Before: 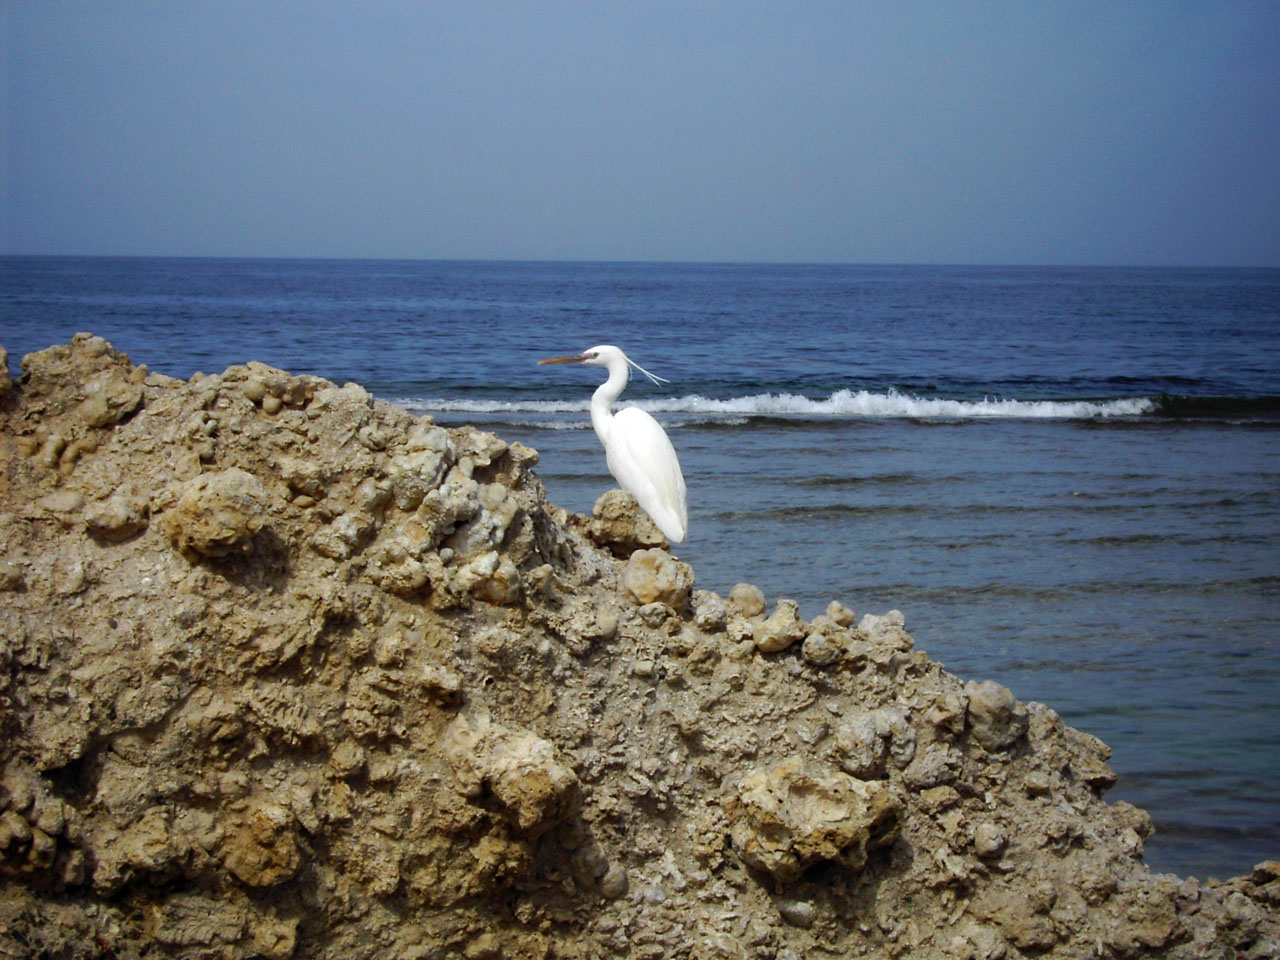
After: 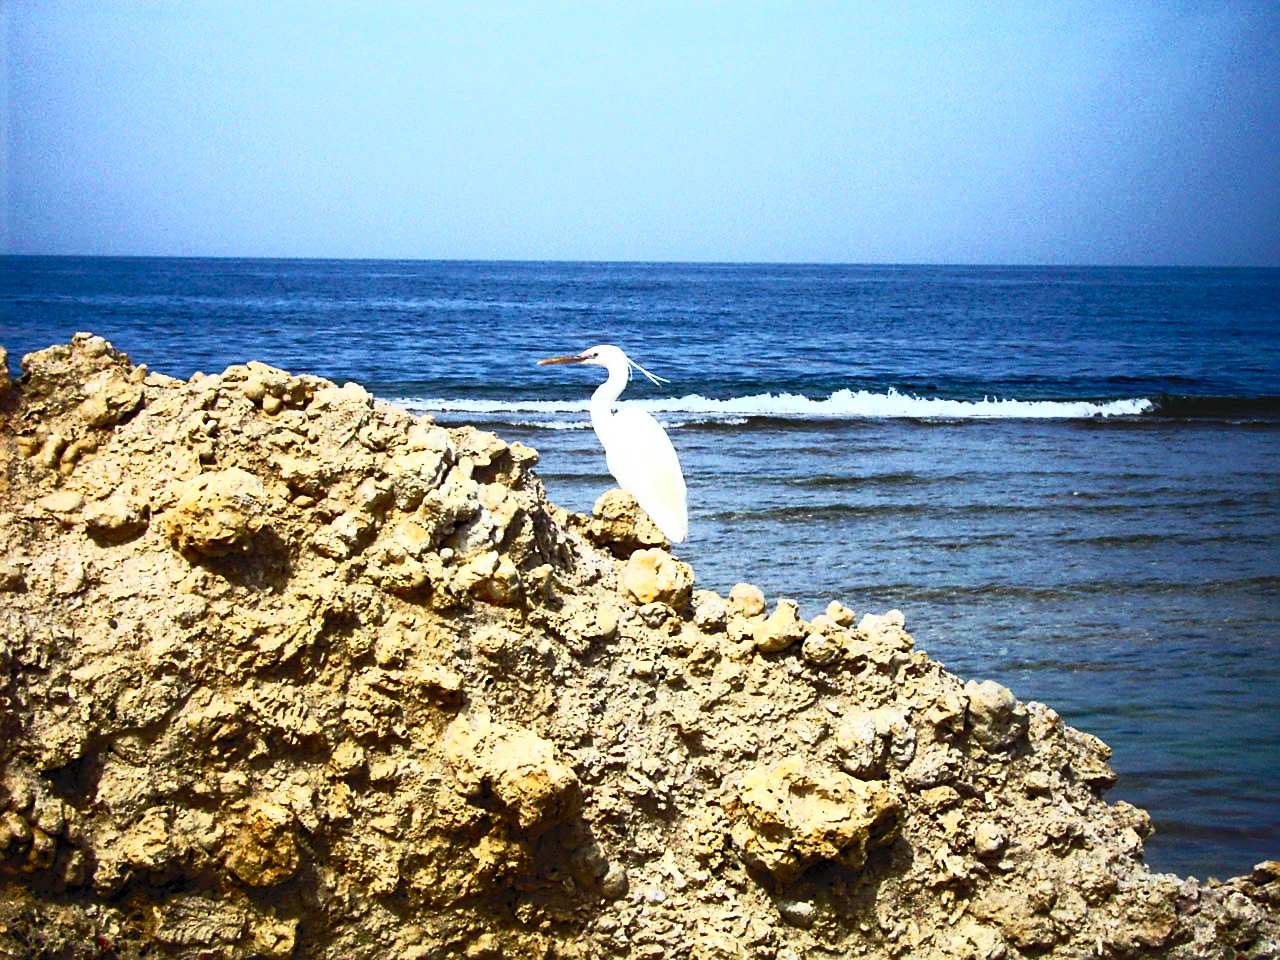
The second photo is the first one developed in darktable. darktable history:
sharpen: on, module defaults
contrast brightness saturation: contrast 0.832, brightness 0.587, saturation 0.583
